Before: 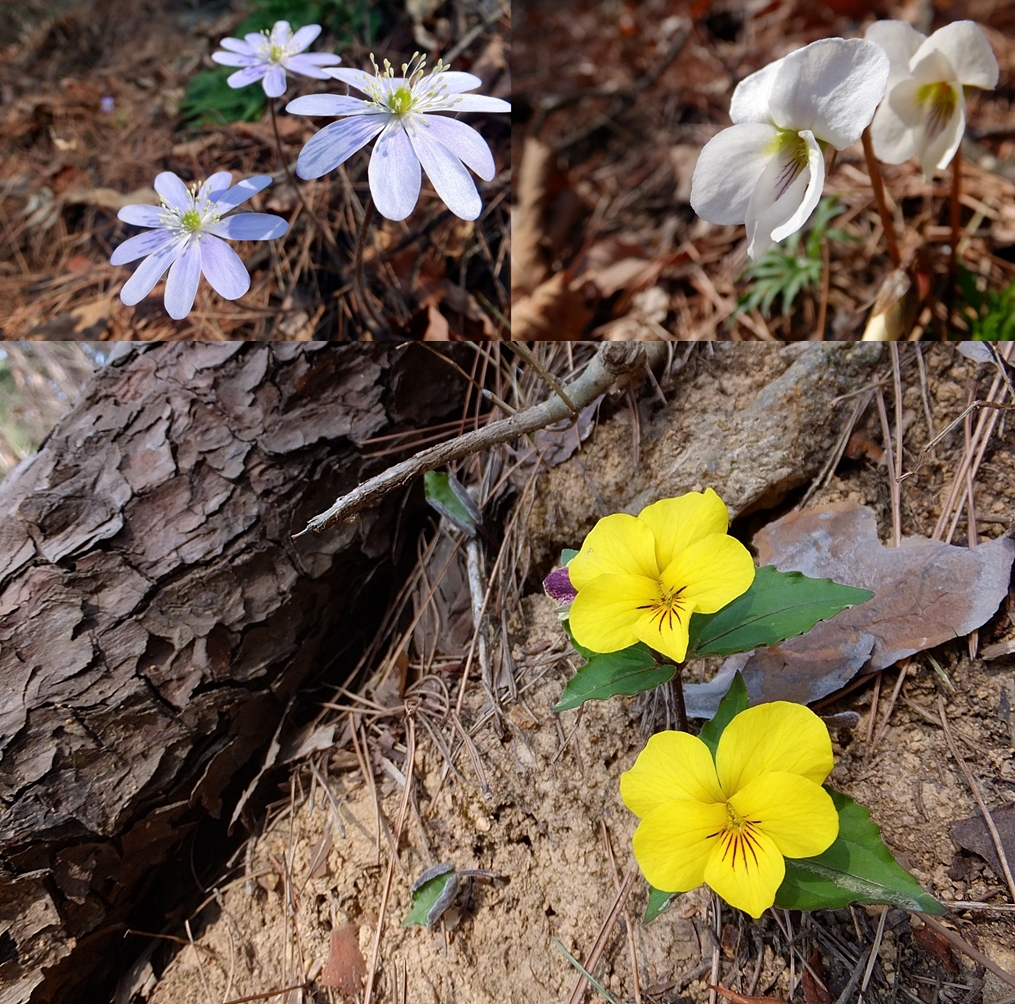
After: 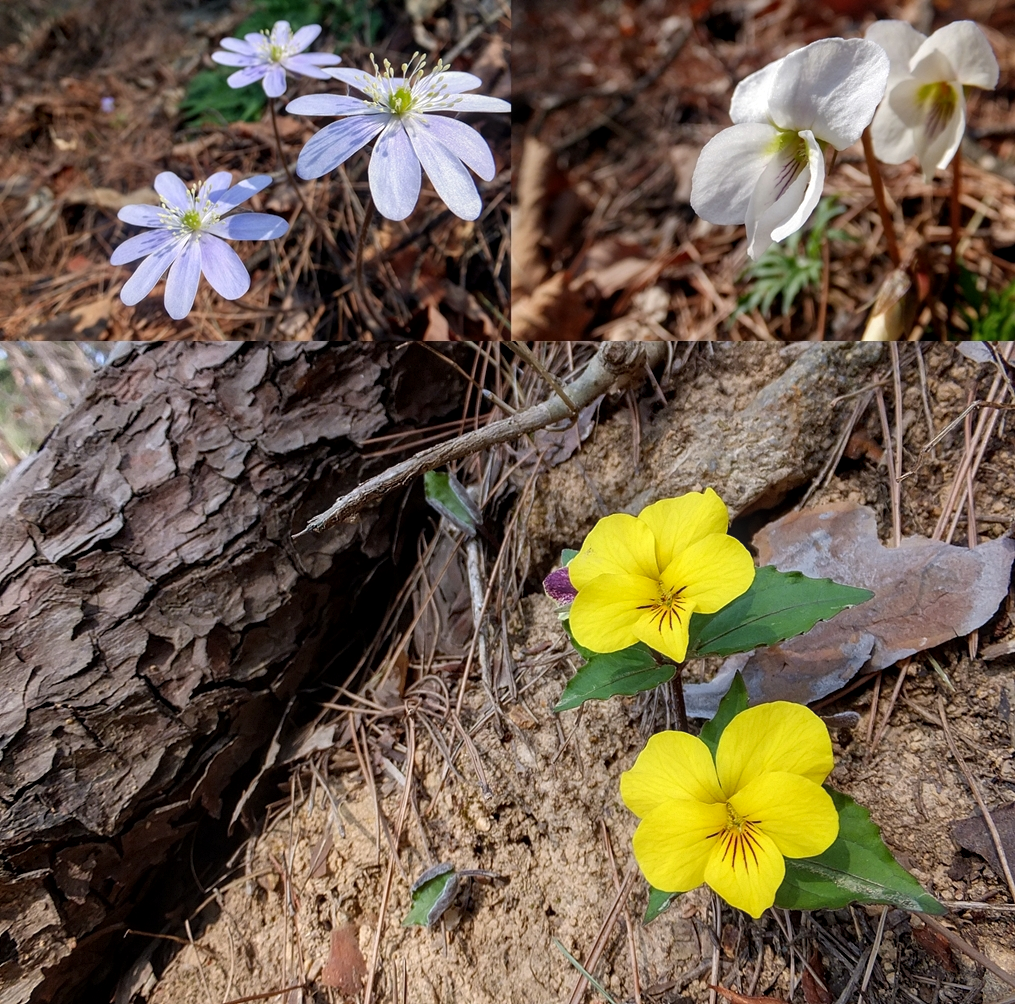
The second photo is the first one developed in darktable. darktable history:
local contrast: on, module defaults
shadows and highlights: shadows 25, highlights -25
